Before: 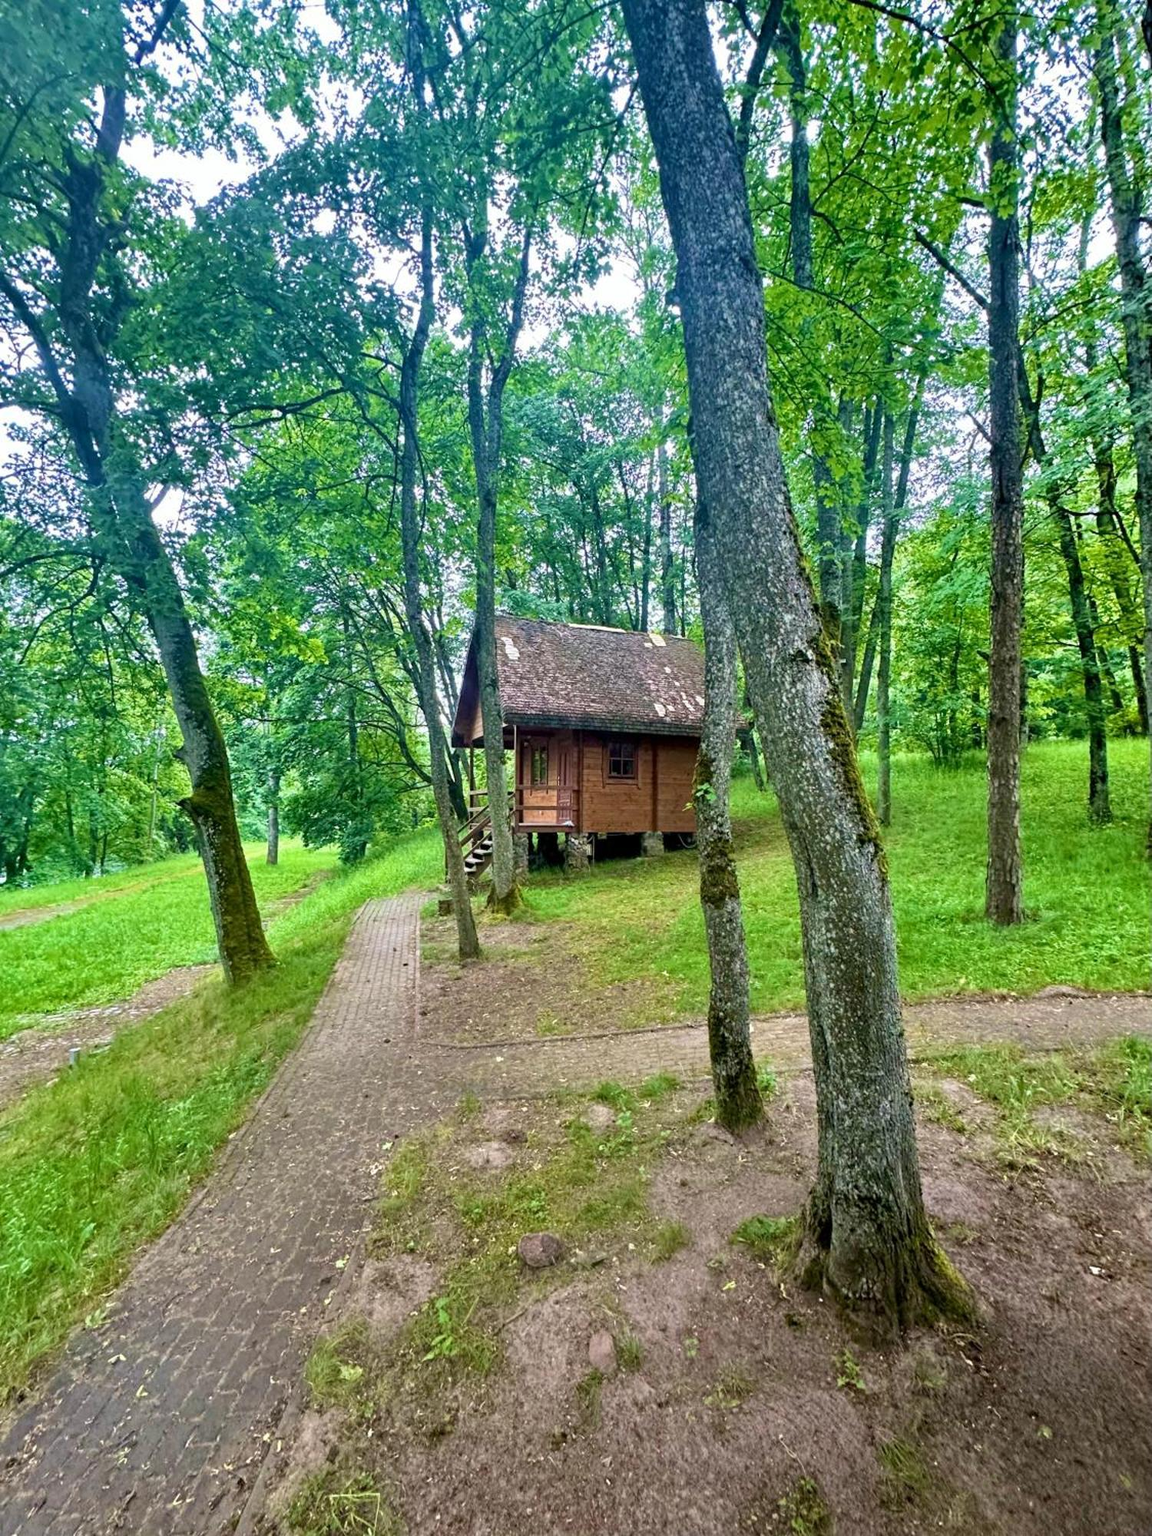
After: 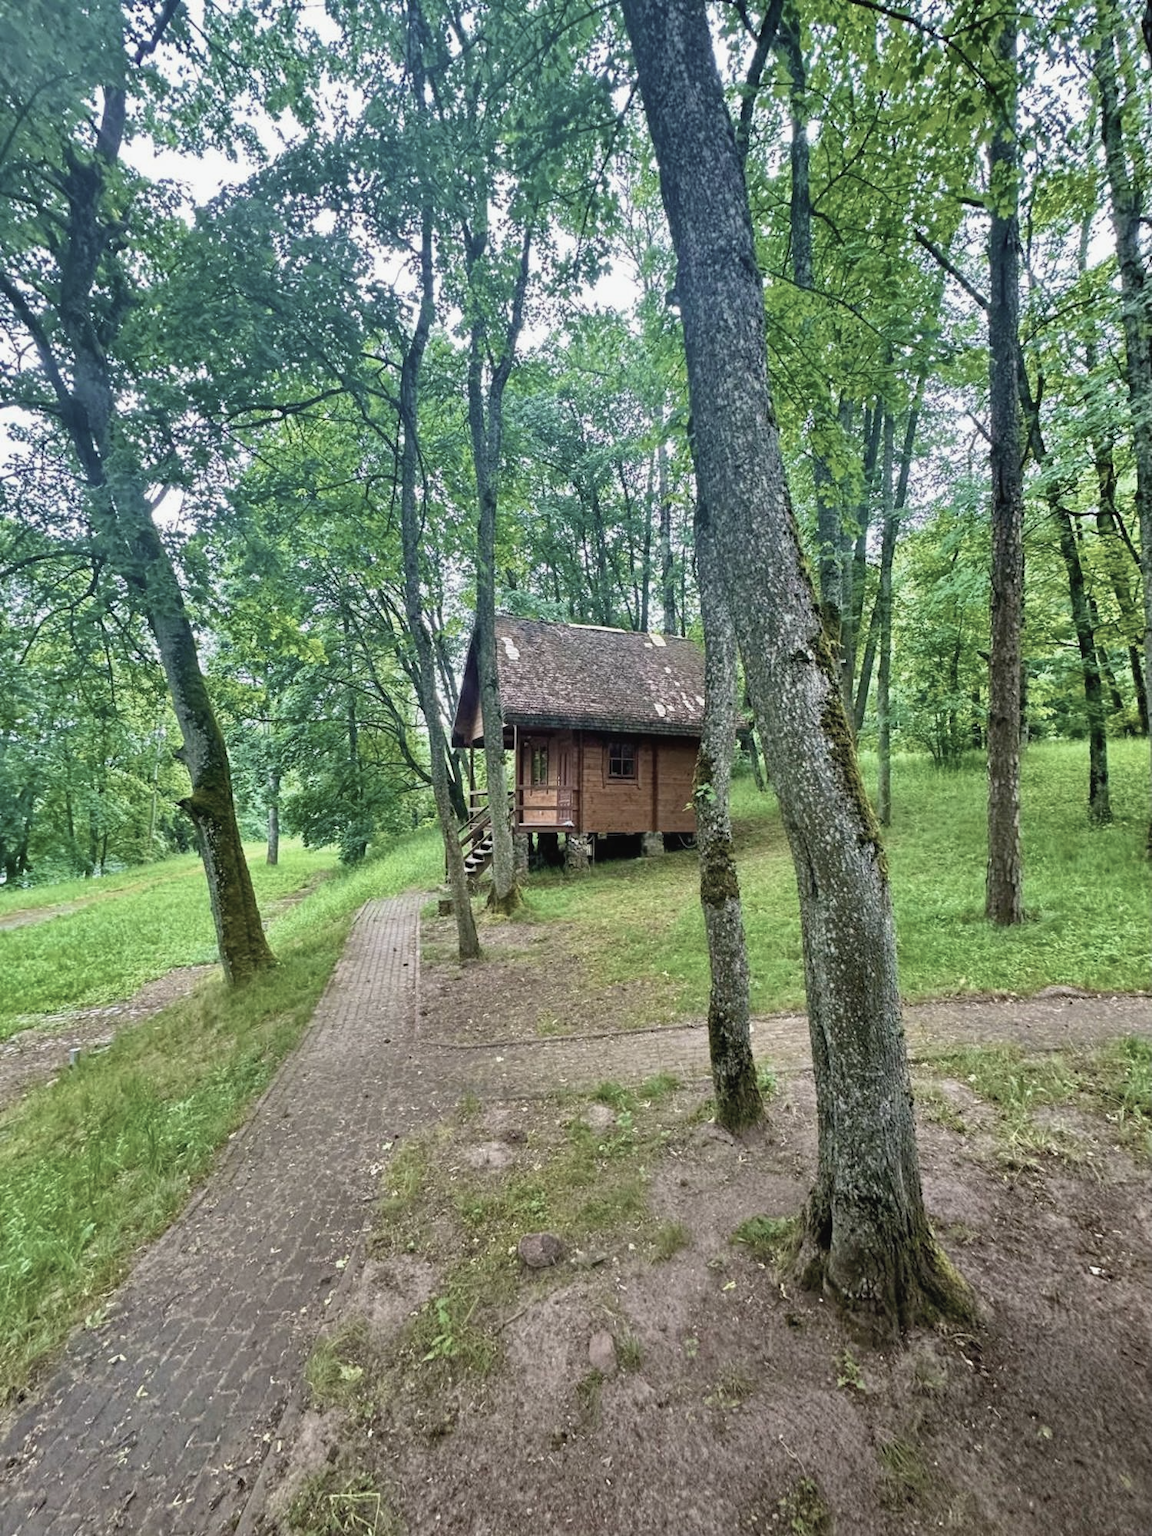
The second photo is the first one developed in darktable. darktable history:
contrast brightness saturation: contrast -0.05, saturation -0.41
shadows and highlights: low approximation 0.01, soften with gaussian
